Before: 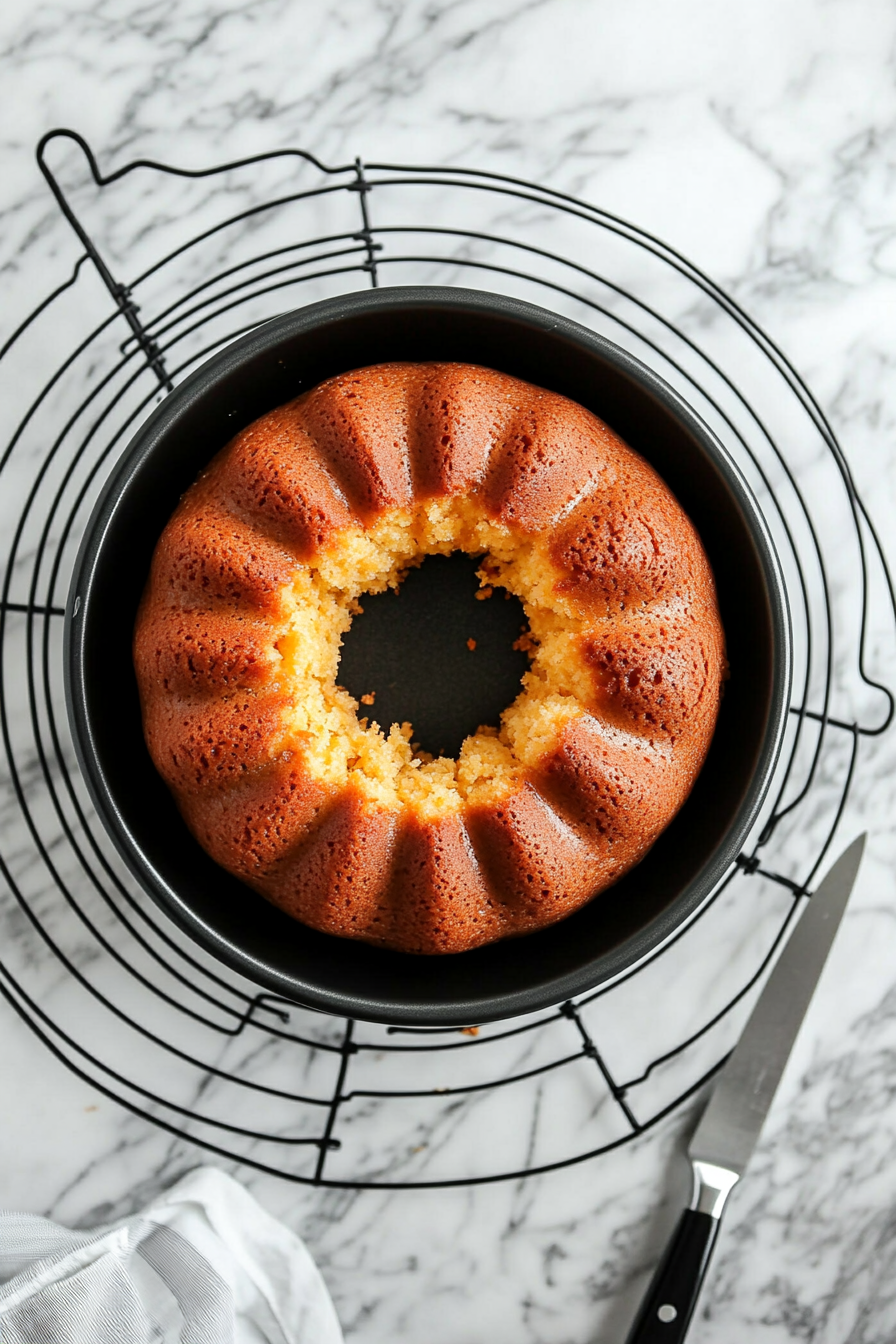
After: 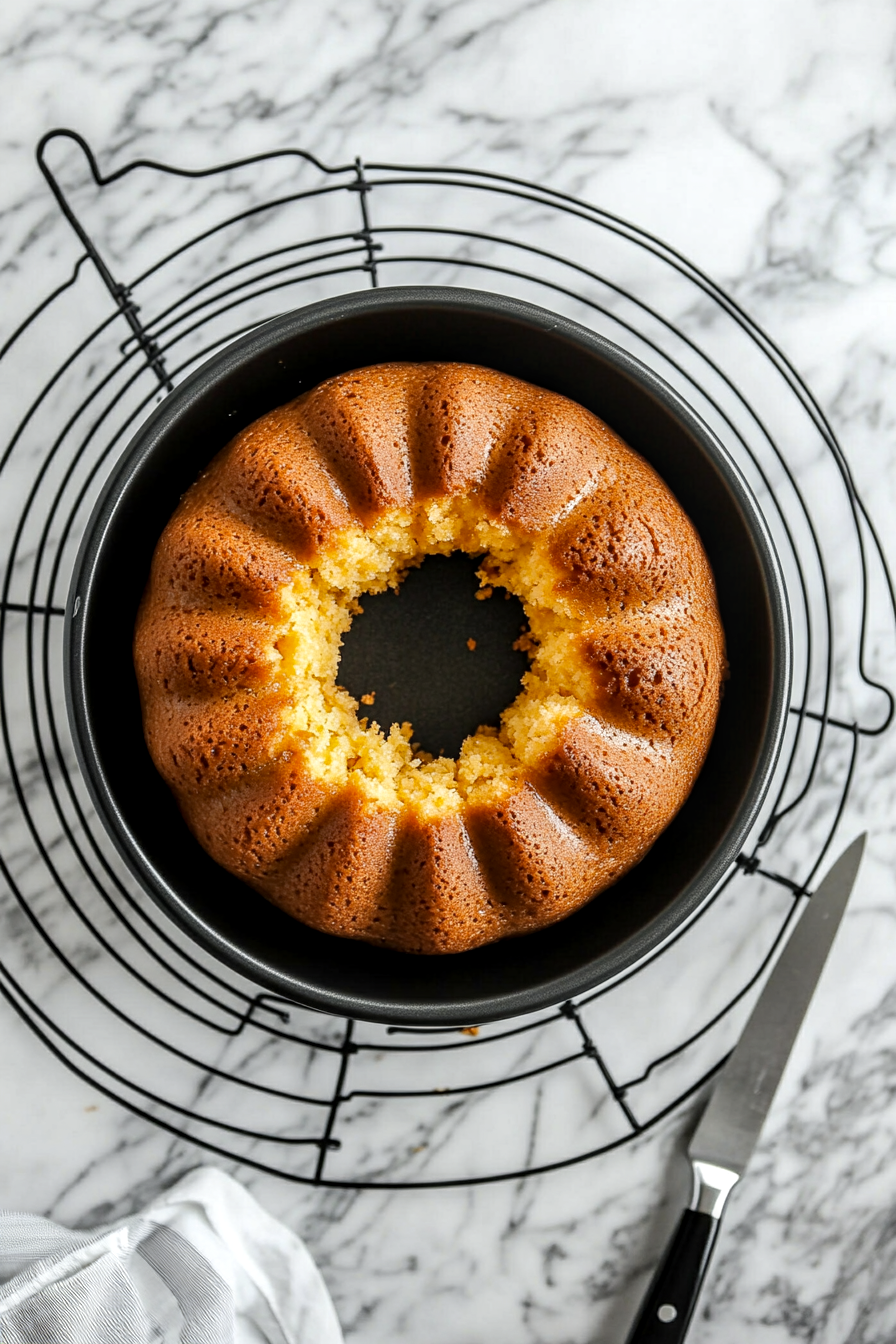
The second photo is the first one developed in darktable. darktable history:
color contrast: green-magenta contrast 0.8, blue-yellow contrast 1.1, unbound 0
local contrast: detail 130%
